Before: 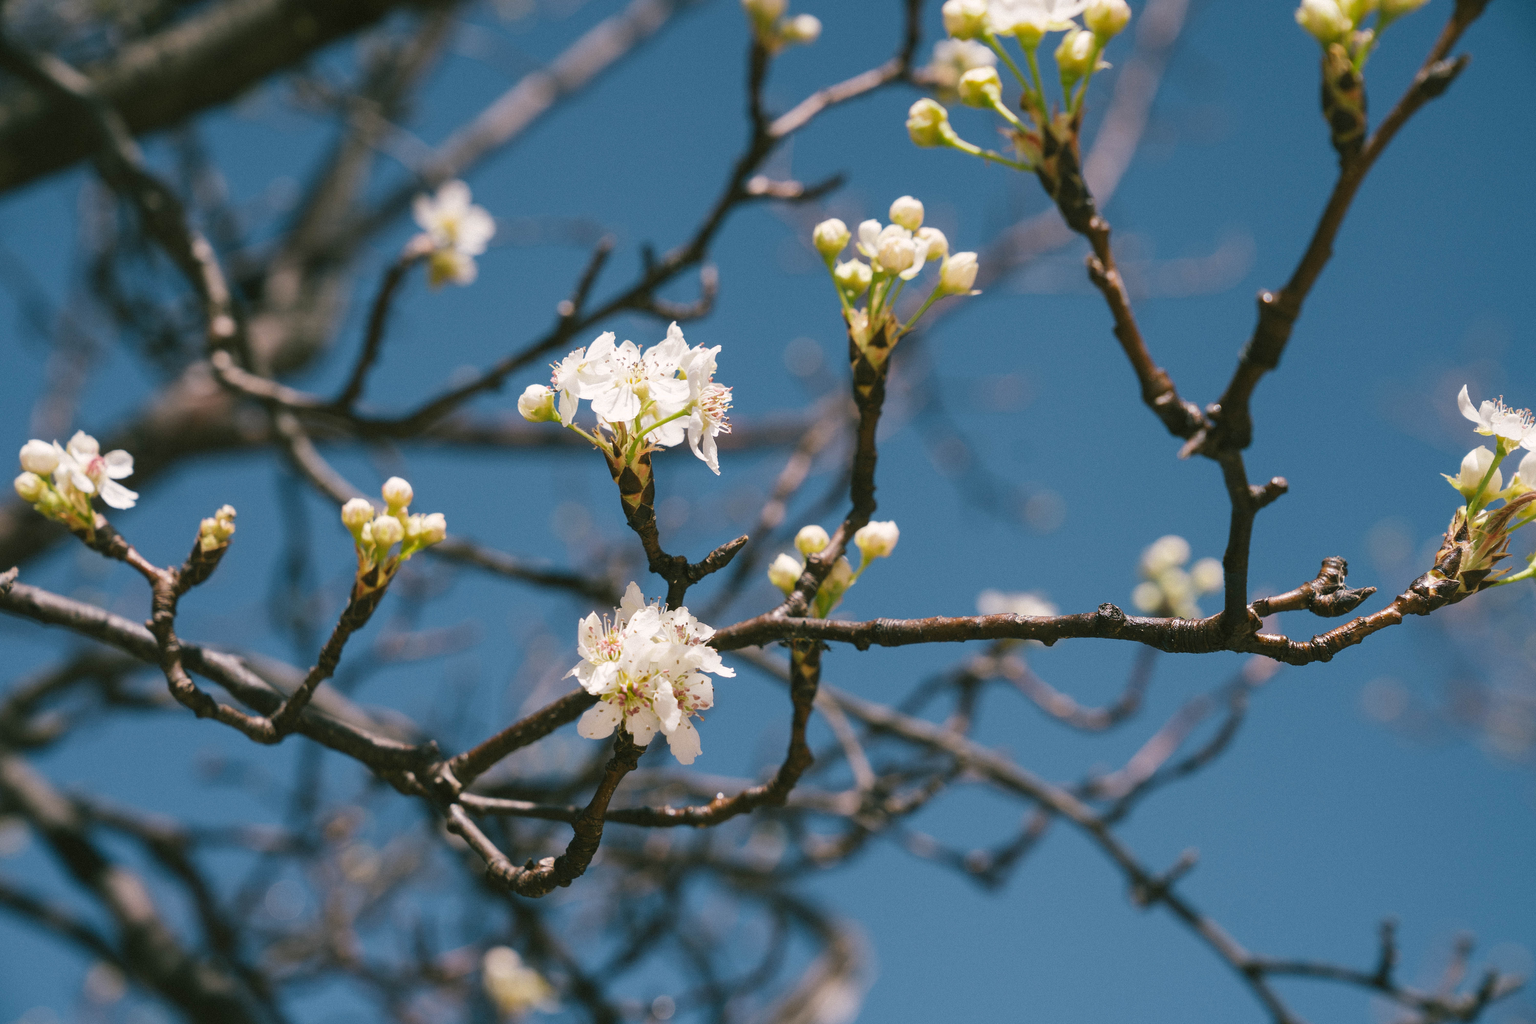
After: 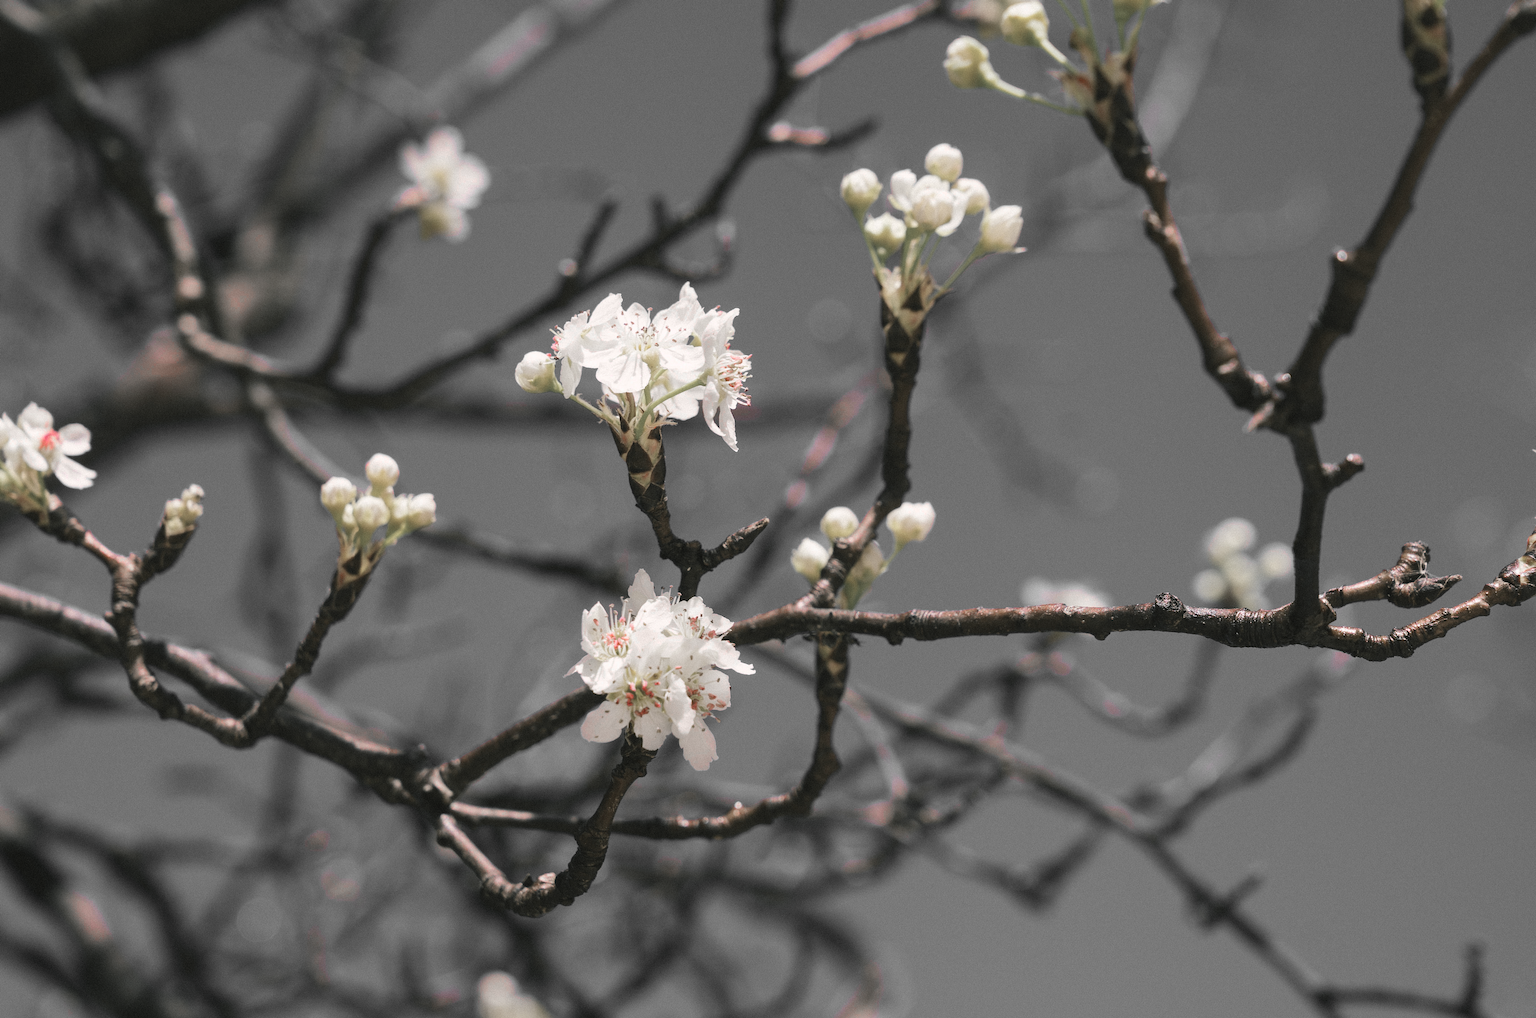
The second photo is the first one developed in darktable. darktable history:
color zones: curves: ch1 [(0, 0.831) (0.08, 0.771) (0.157, 0.268) (0.241, 0.207) (0.562, -0.005) (0.714, -0.013) (0.876, 0.01) (1, 0.831)]
crop: left 3.346%, top 6.471%, right 5.981%, bottom 3.31%
